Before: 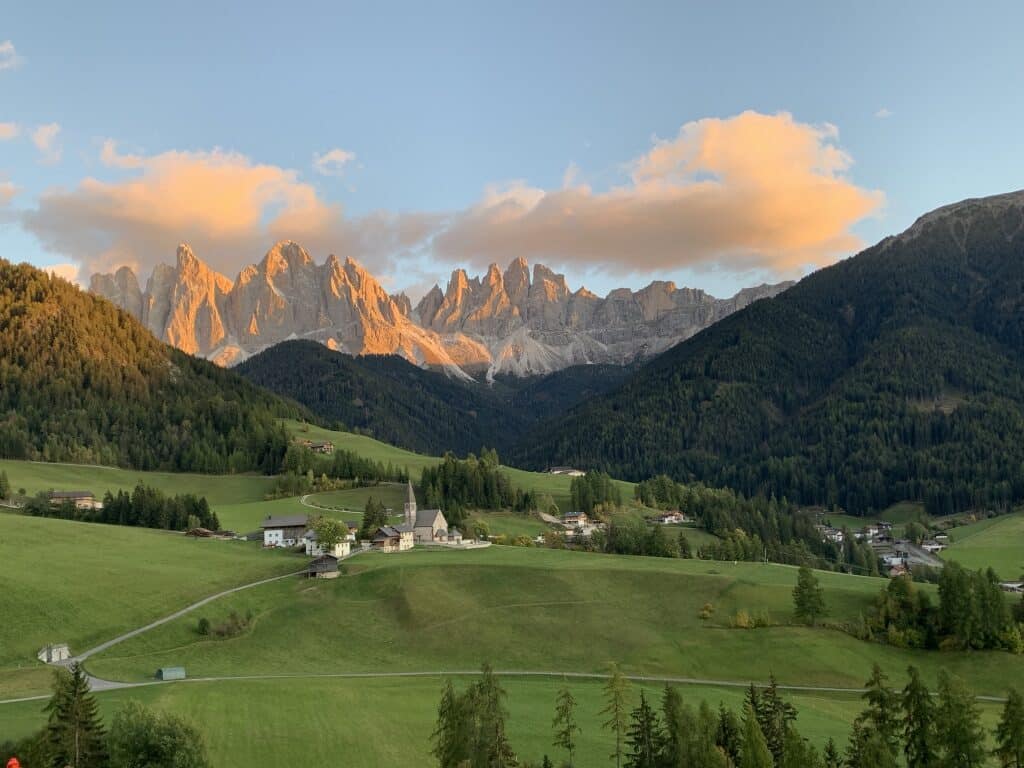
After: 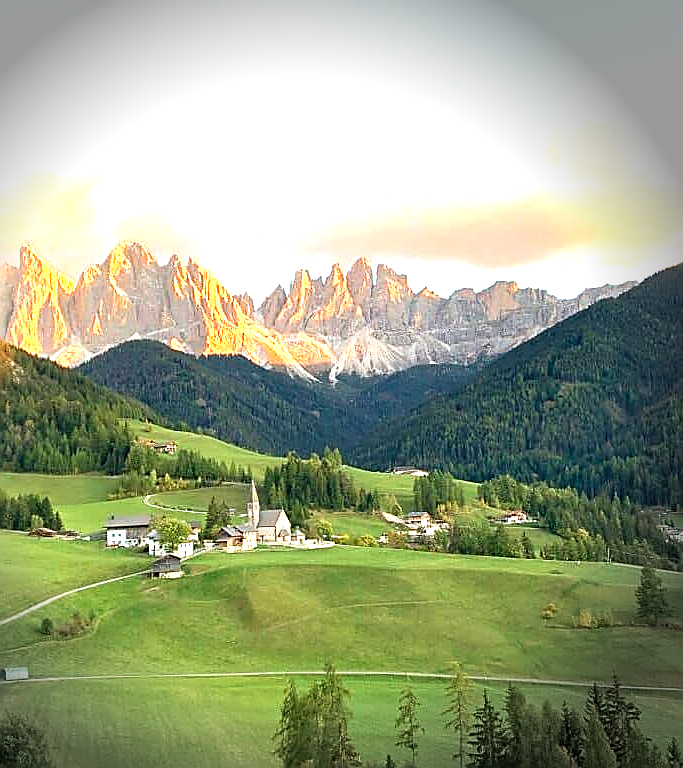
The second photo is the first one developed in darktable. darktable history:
exposure: black level correction 0, exposure 1.535 EV, compensate highlight preservation false
velvia: strength 15.05%
crop and rotate: left 15.389%, right 17.86%
color zones: curves: ch1 [(0, 0.523) (0.143, 0.545) (0.286, 0.52) (0.429, 0.506) (0.571, 0.503) (0.714, 0.503) (0.857, 0.508) (1, 0.523)]
vignetting: fall-off radius 32.3%, brightness -0.677, center (-0.122, -0.005)
sharpen: radius 1.425, amount 1.236, threshold 0.732
